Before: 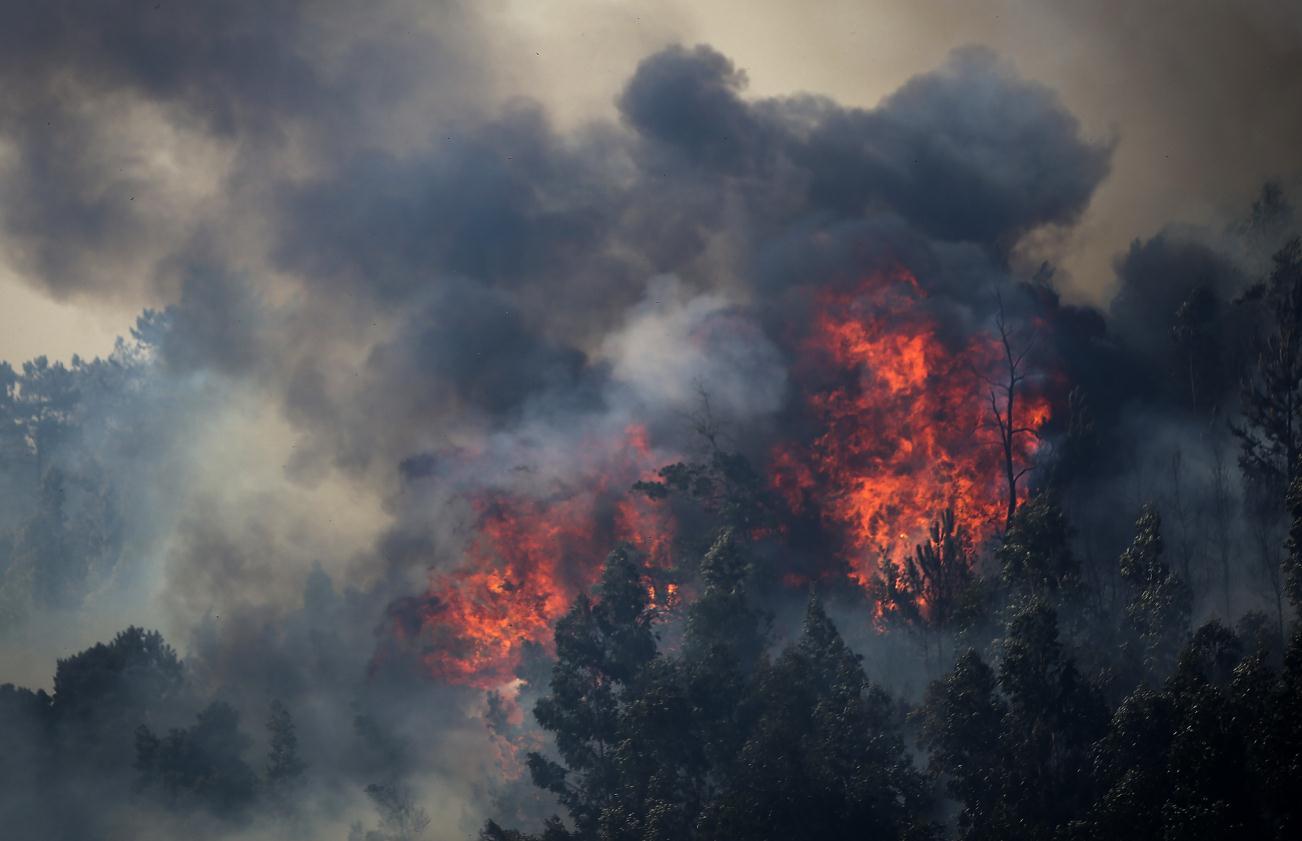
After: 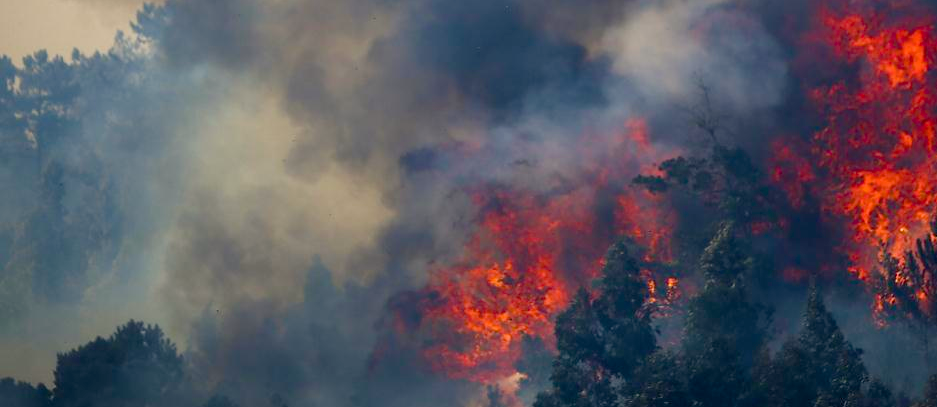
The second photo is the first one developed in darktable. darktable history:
crop: top 36.498%, right 27.964%, bottom 14.995%
color balance rgb: shadows lift › chroma 1%, shadows lift › hue 240.84°, highlights gain › chroma 2%, highlights gain › hue 73.2°, global offset › luminance -0.5%, perceptual saturation grading › global saturation 20%, perceptual saturation grading › highlights -25%, perceptual saturation grading › shadows 50%, global vibrance 25.26%
